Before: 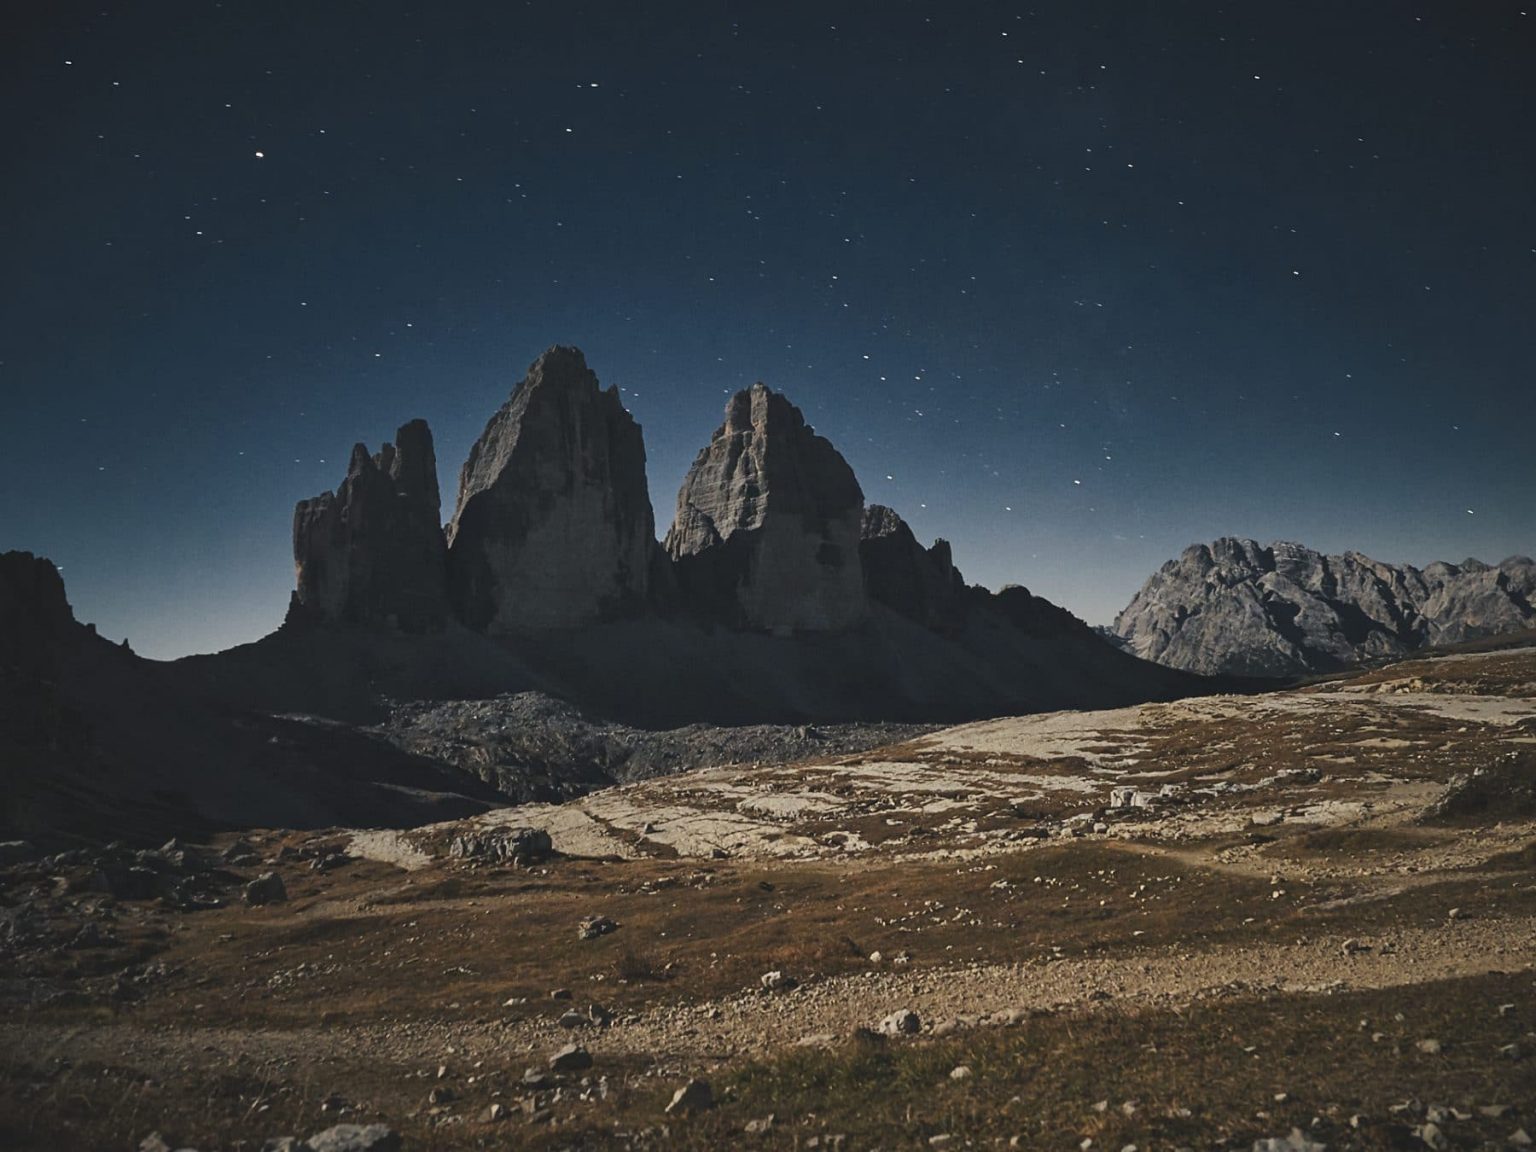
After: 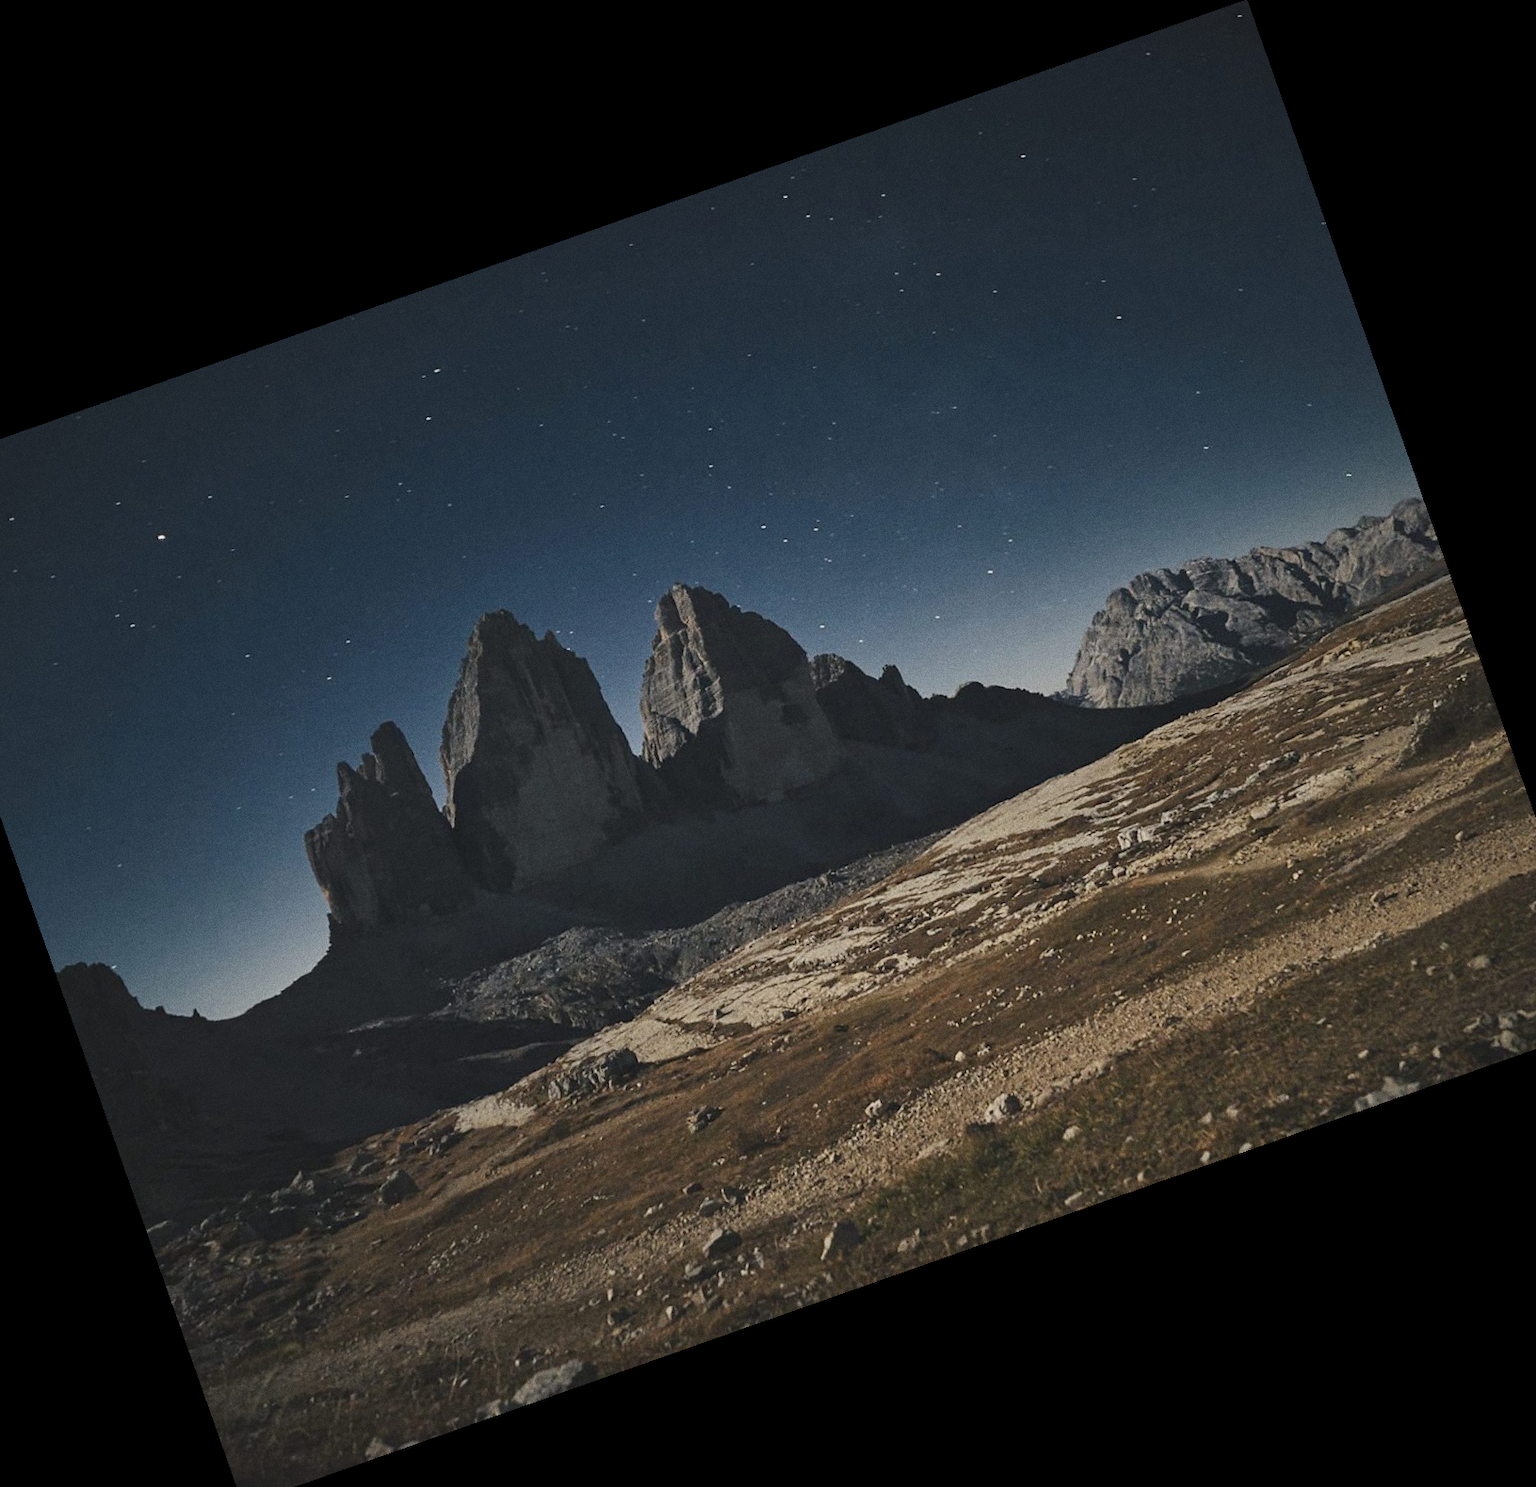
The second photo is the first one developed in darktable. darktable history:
contrast brightness saturation: contrast 0.05, brightness 0.06, saturation 0.01
grain: coarseness 0.09 ISO
crop and rotate: angle 19.43°, left 6.812%, right 4.125%, bottom 1.087%
exposure: black level correction 0.001, exposure -0.2 EV, compensate highlight preservation false
